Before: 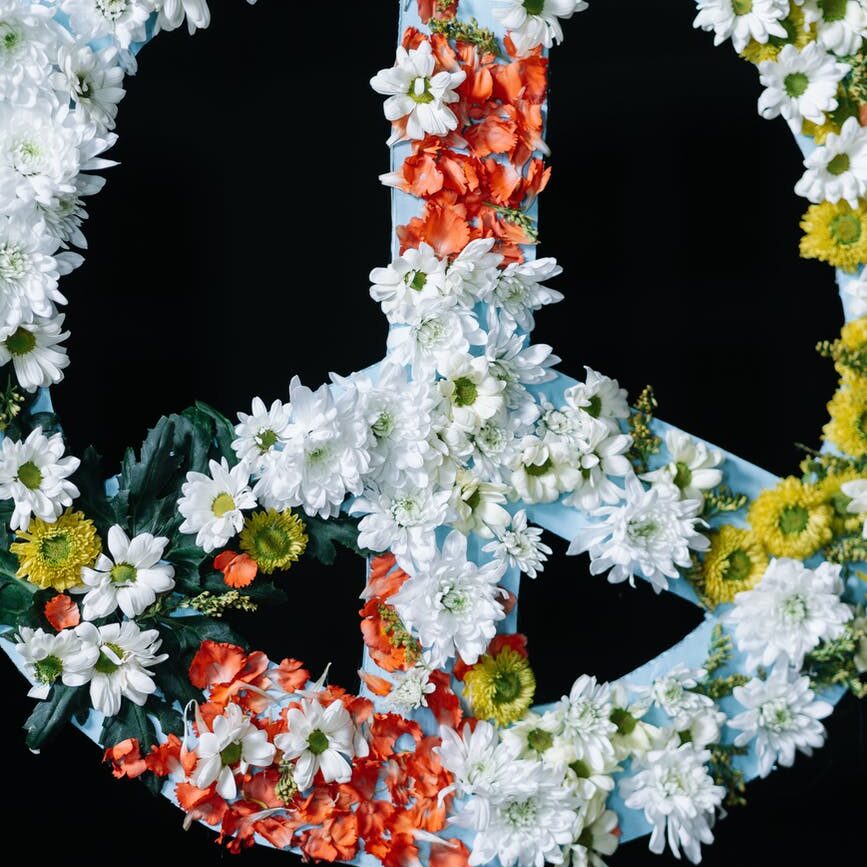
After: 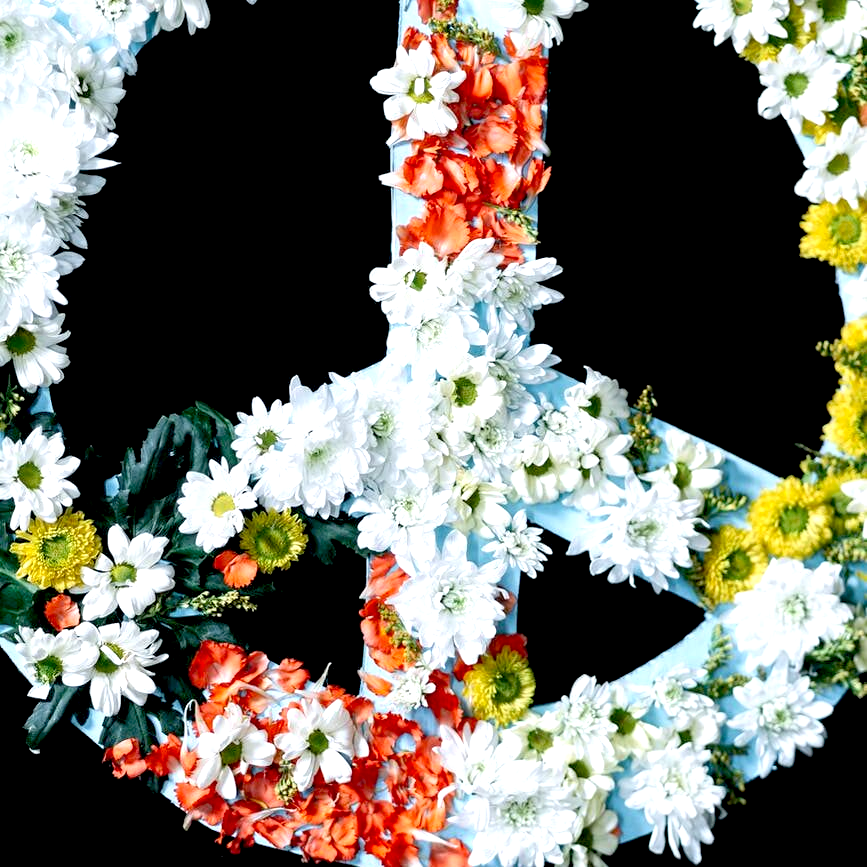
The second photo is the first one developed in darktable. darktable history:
exposure: black level correction 0.012, exposure 0.7 EV, compensate highlight preservation false
